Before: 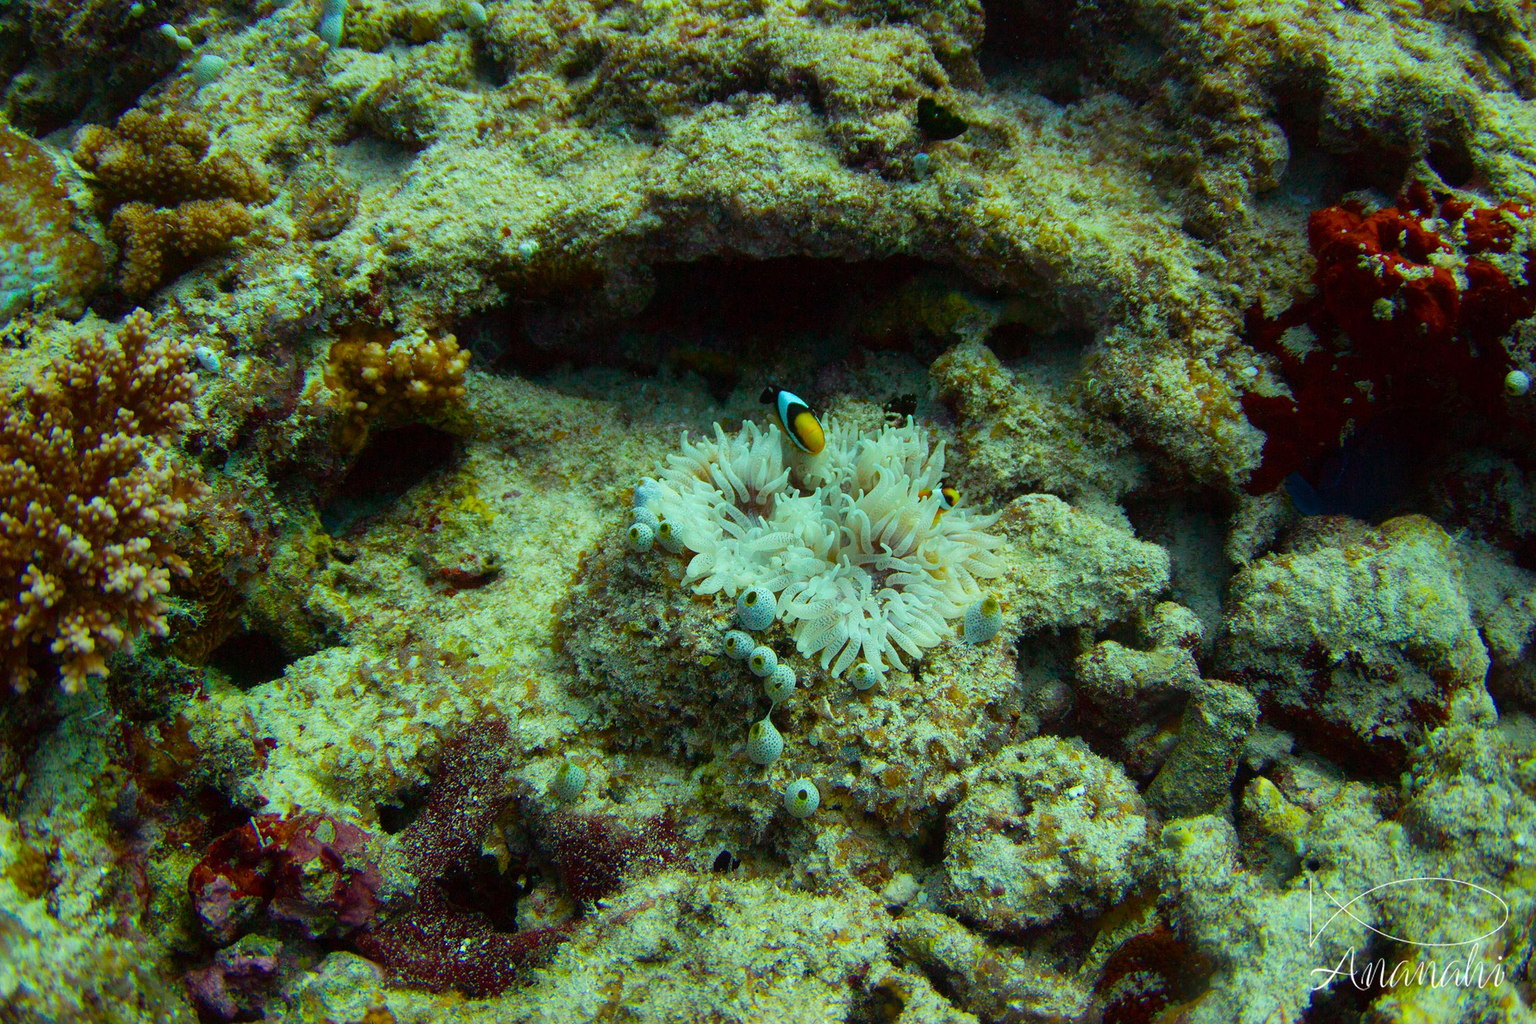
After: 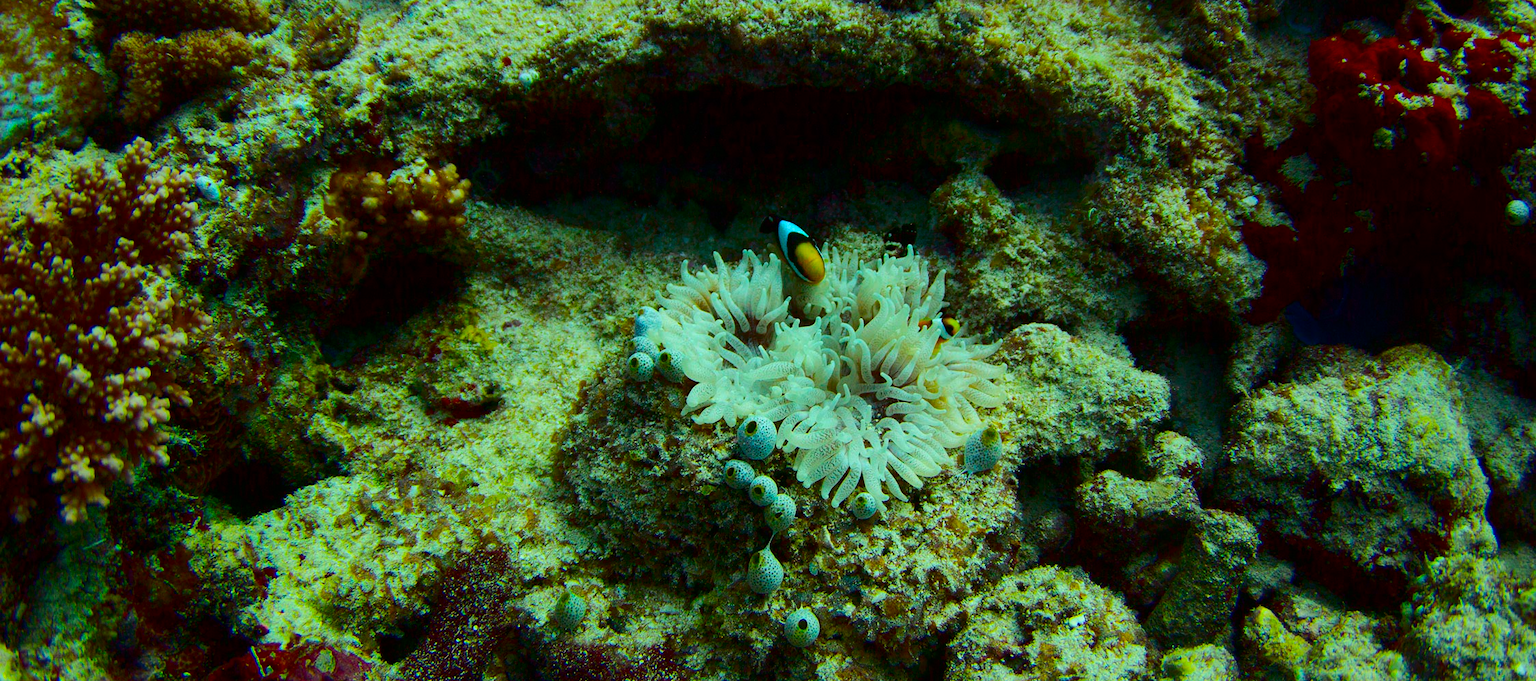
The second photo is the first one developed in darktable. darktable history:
crop: top 16.727%, bottom 16.727%
shadows and highlights: shadows -20, white point adjustment -2, highlights -35
contrast brightness saturation: contrast 0.19, brightness -0.11, saturation 0.21
